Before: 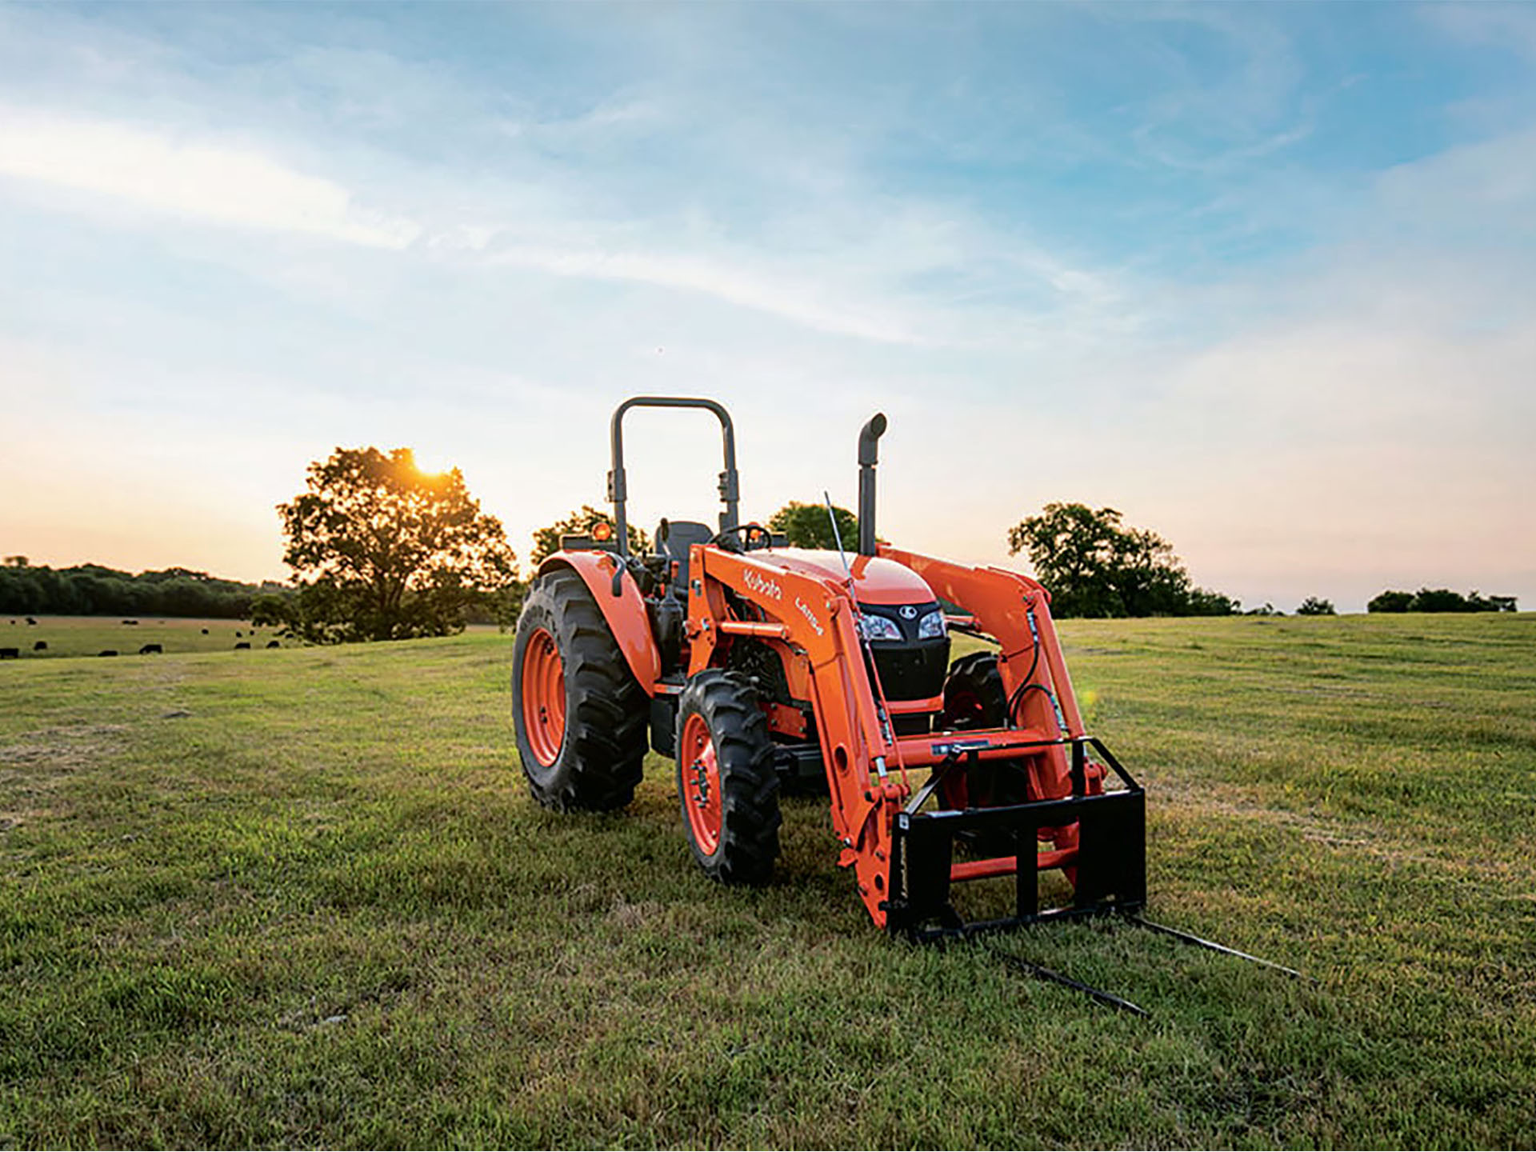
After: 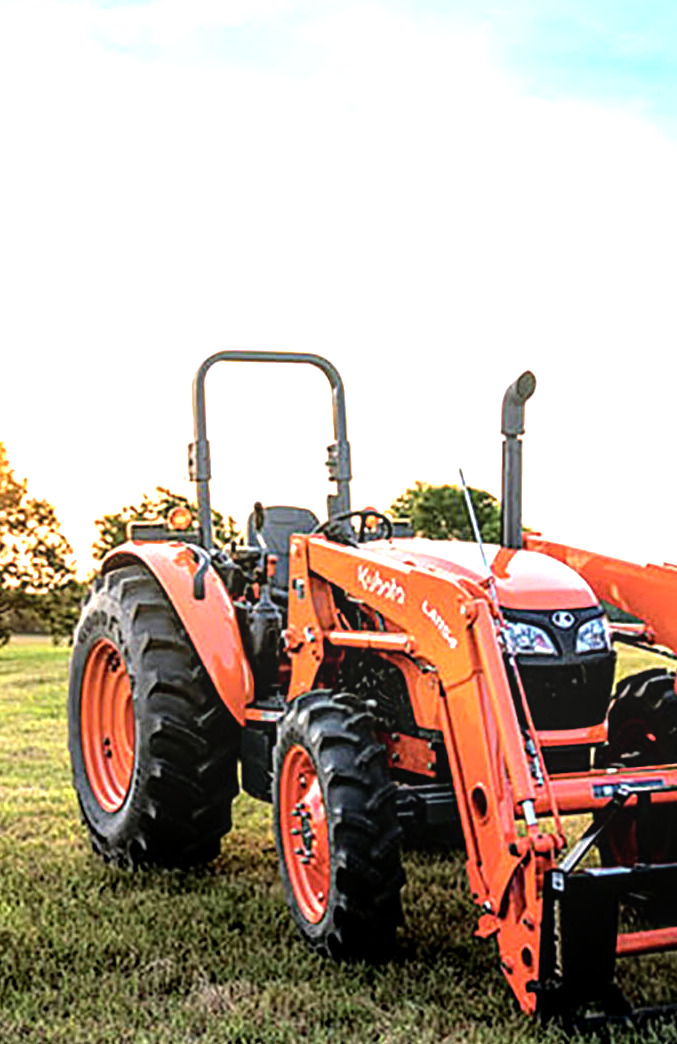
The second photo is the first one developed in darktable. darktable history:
local contrast: on, module defaults
tone equalizer: -8 EV -1.05 EV, -7 EV -1.03 EV, -6 EV -0.881 EV, -5 EV -0.538 EV, -3 EV 0.6 EV, -2 EV 0.861 EV, -1 EV 0.987 EV, +0 EV 1.05 EV
crop and rotate: left 29.839%, top 10.171%, right 34.885%, bottom 17.264%
contrast brightness saturation: saturation -0.065
